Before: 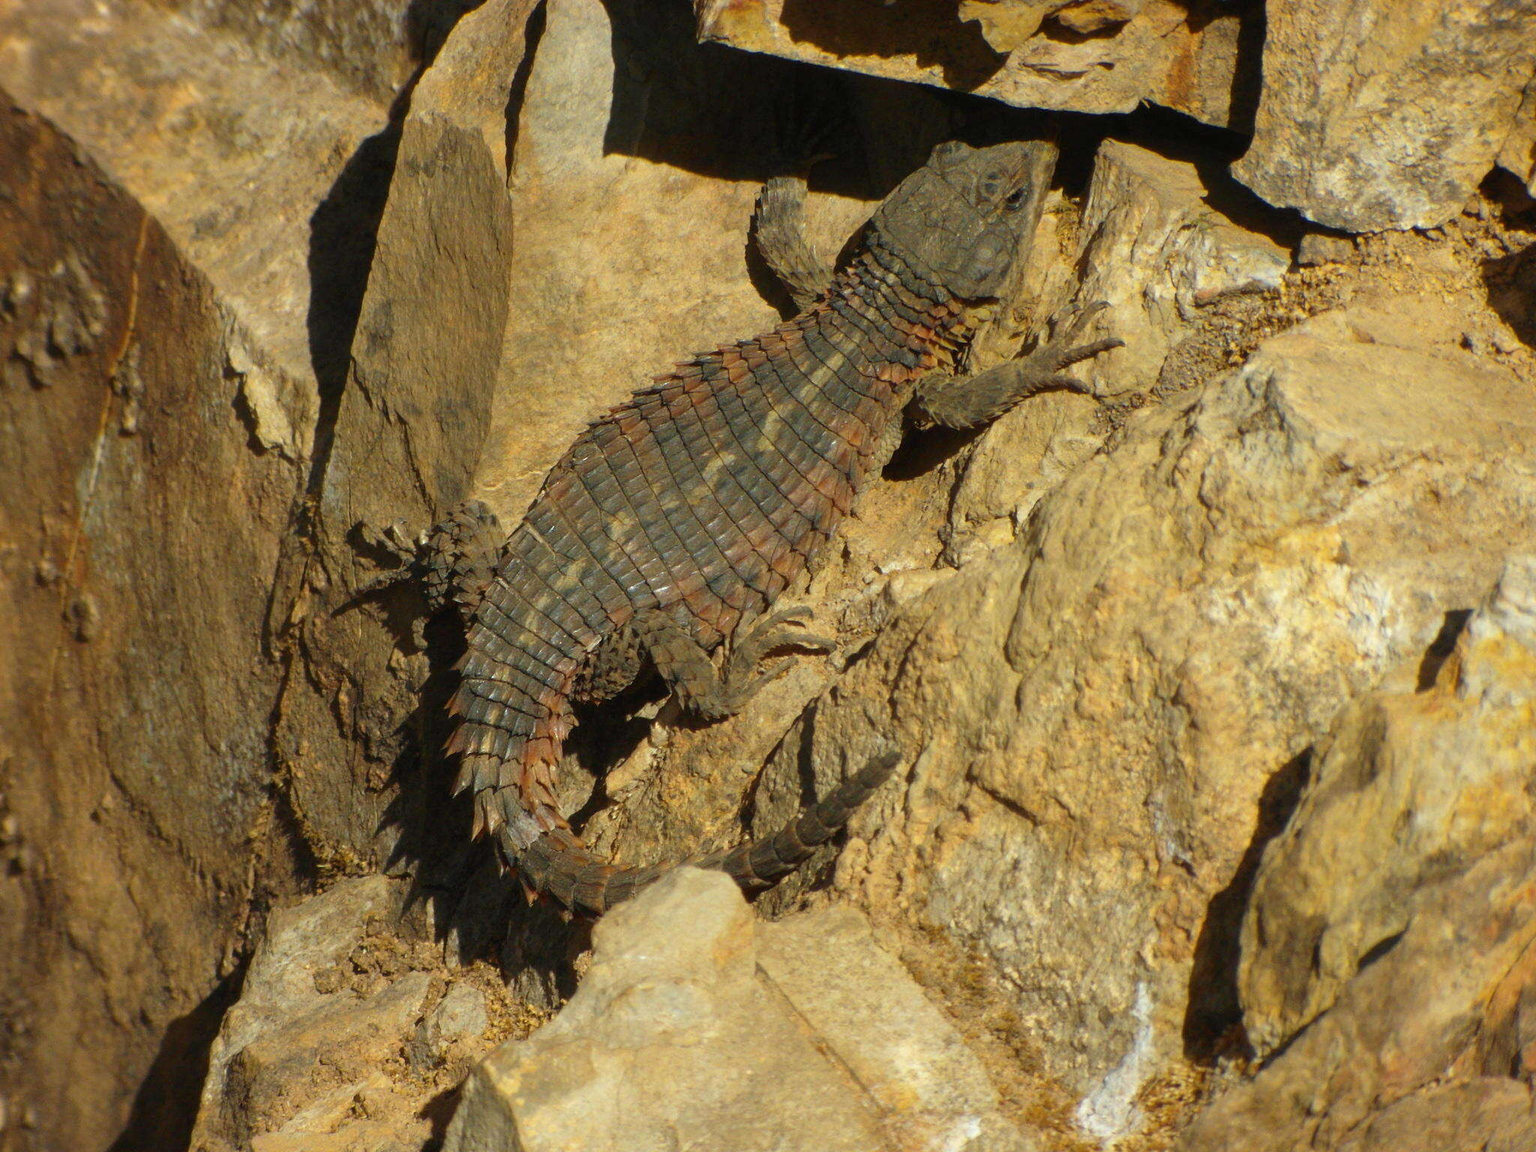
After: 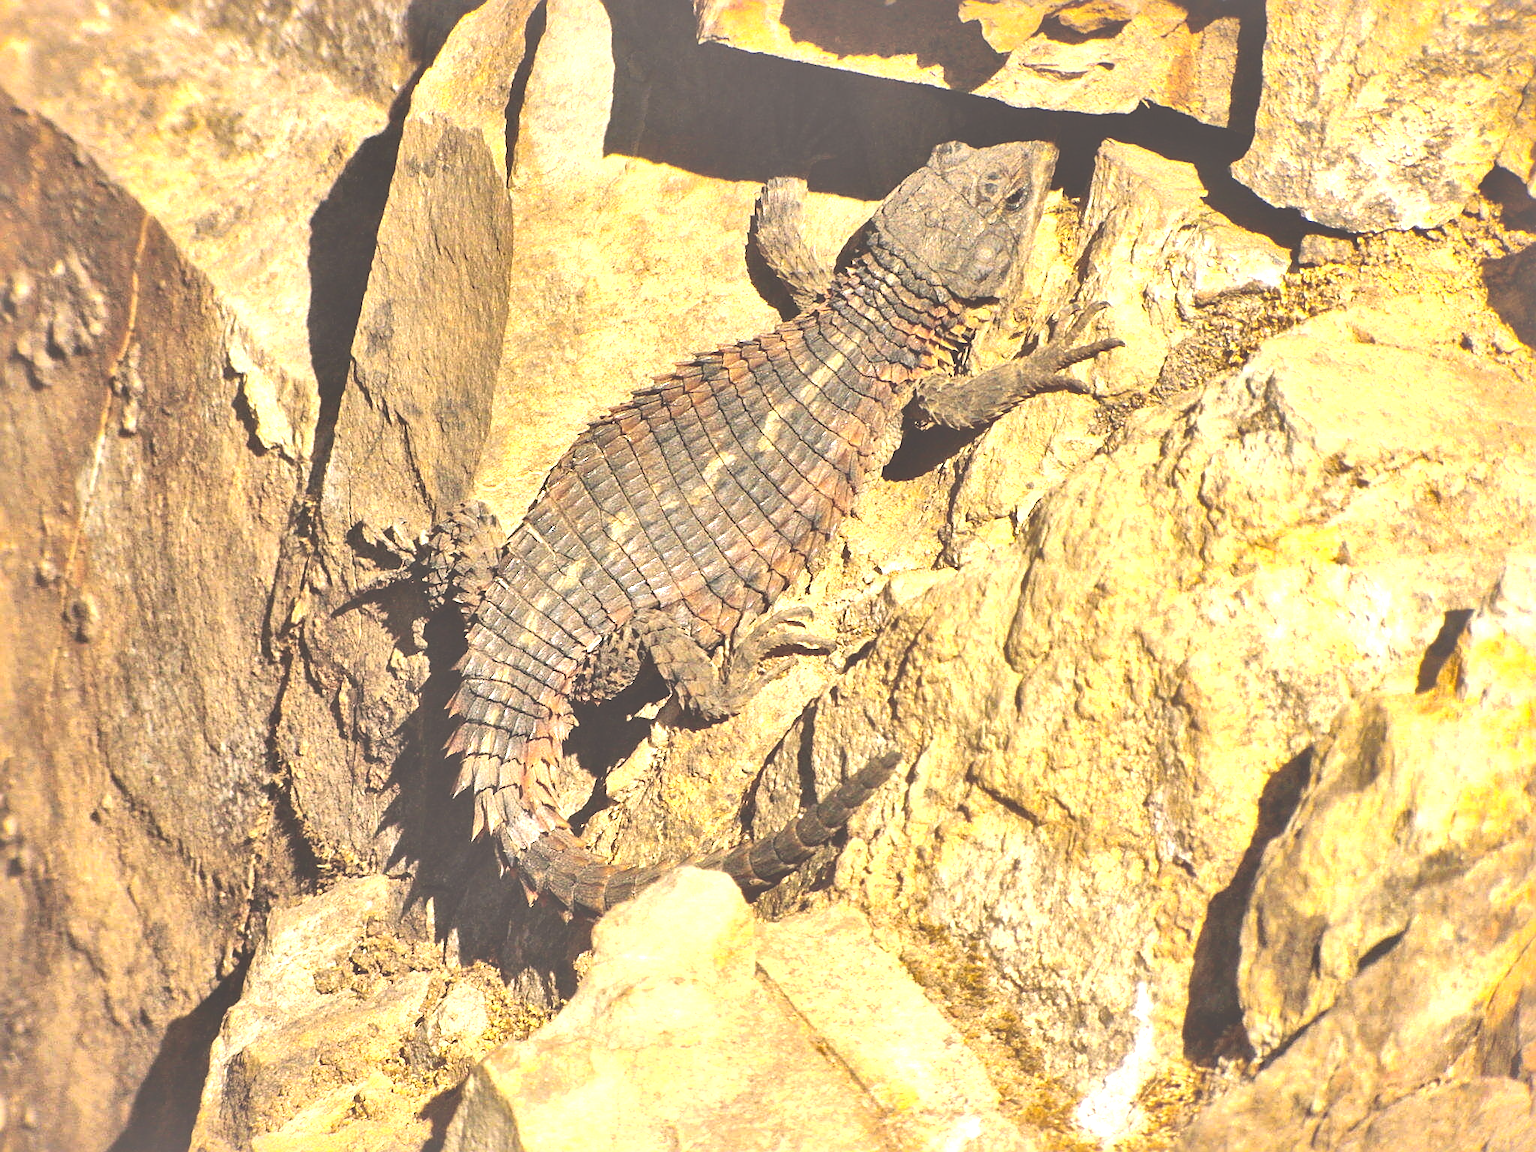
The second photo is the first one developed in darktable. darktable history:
tone equalizer: -8 EV -0.768 EV, -7 EV -0.729 EV, -6 EV -0.567 EV, -5 EV -0.42 EV, -3 EV 0.386 EV, -2 EV 0.6 EV, -1 EV 0.694 EV, +0 EV 0.771 EV, edges refinement/feathering 500, mask exposure compensation -1.57 EV, preserve details no
exposure: black level correction -0.071, exposure 0.503 EV, compensate exposure bias true, compensate highlight preservation false
local contrast: mode bilateral grid, contrast 43, coarseness 68, detail 214%, midtone range 0.2
color correction: highlights a* 7.49, highlights b* 3.8
color balance rgb: highlights gain › chroma 1.116%, highlights gain › hue 60.03°, perceptual saturation grading › global saturation 29.405%, global vibrance 24.966%
sharpen: on, module defaults
base curve: curves: ch0 [(0, 0) (0.158, 0.273) (0.879, 0.895) (1, 1)], preserve colors none
